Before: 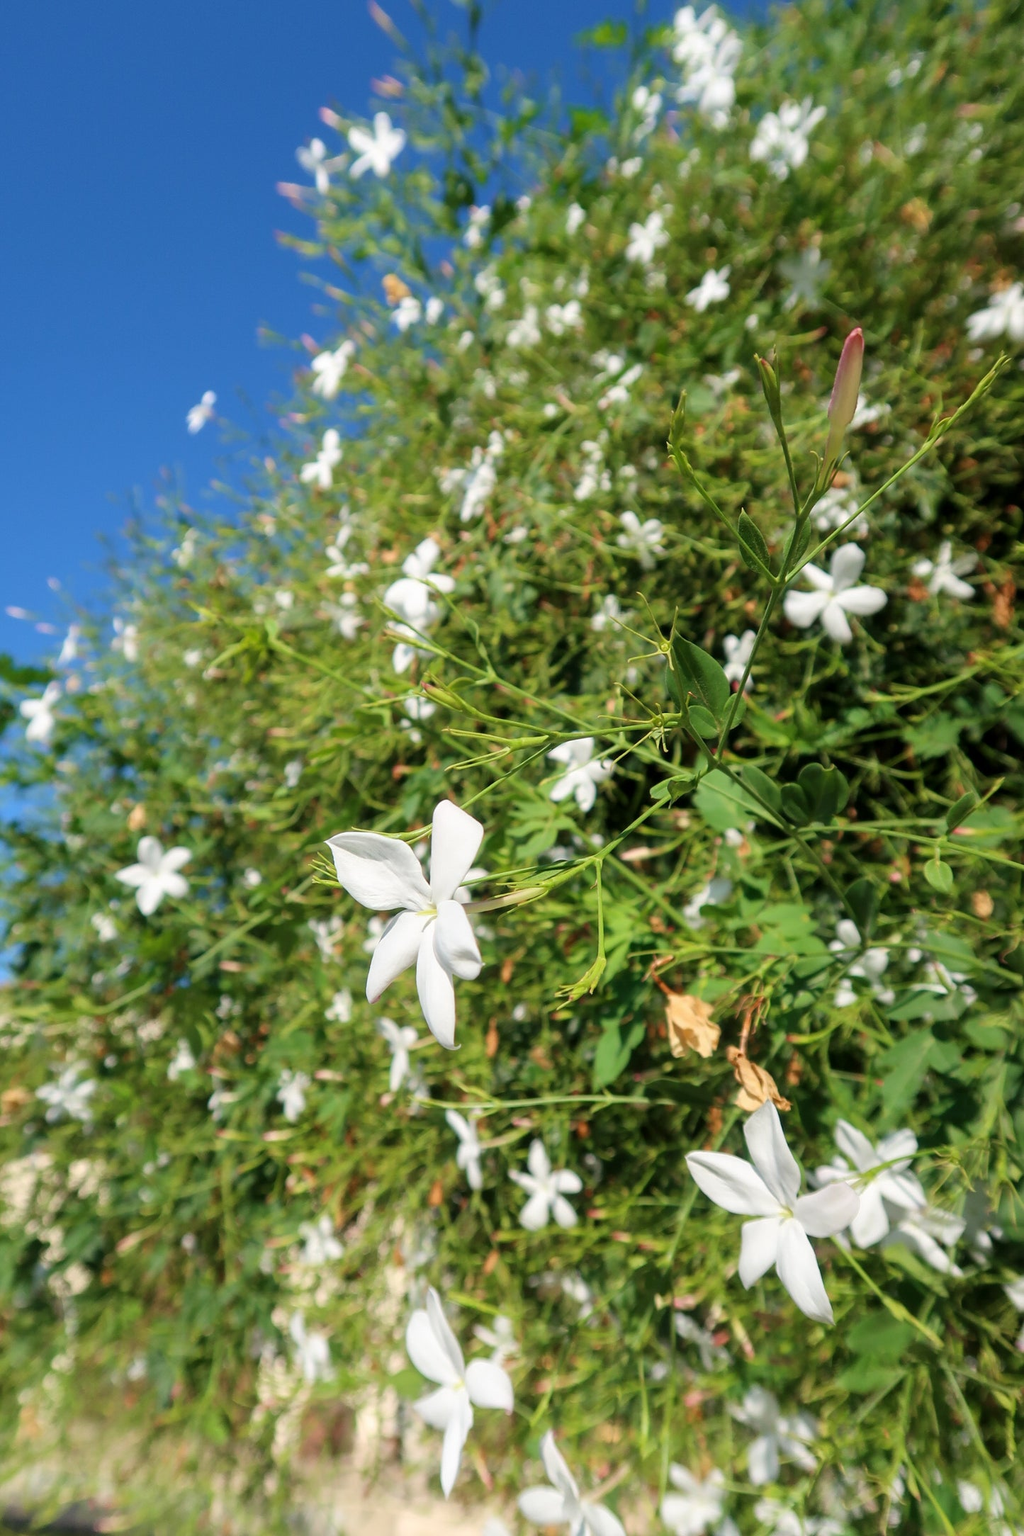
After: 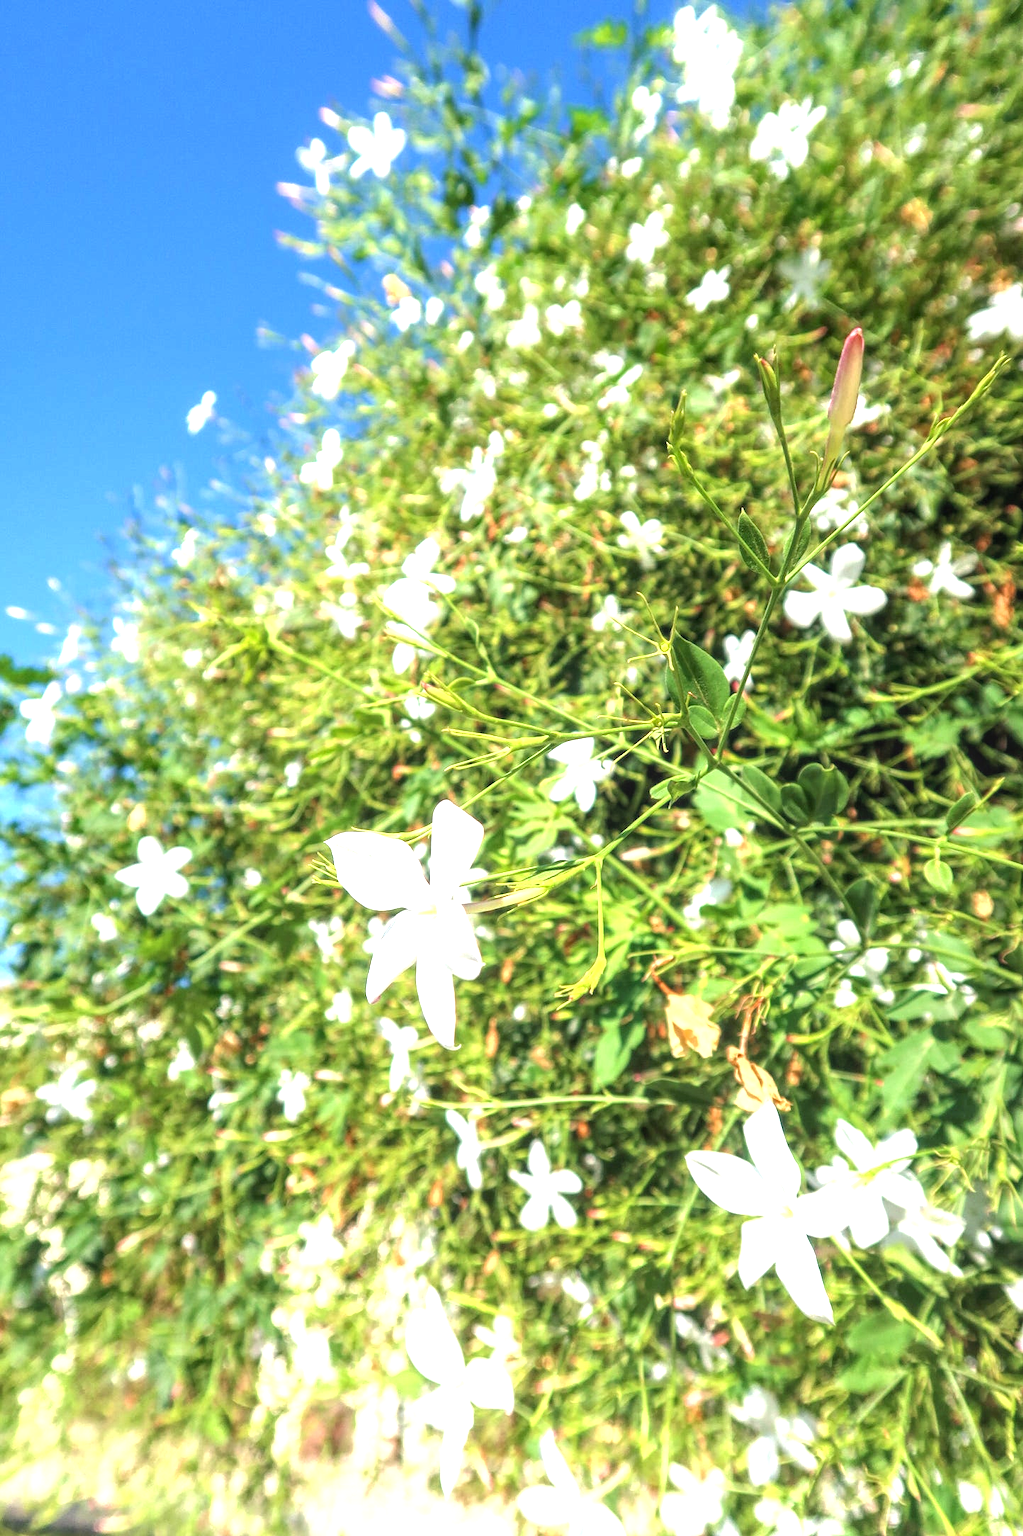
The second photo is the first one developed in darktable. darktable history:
sharpen: radius 2.883, amount 0.868, threshold 47.523
local contrast: highlights 74%, shadows 55%, detail 176%, midtone range 0.207
exposure: black level correction 0, exposure 1.3 EV, compensate exposure bias true, compensate highlight preservation false
